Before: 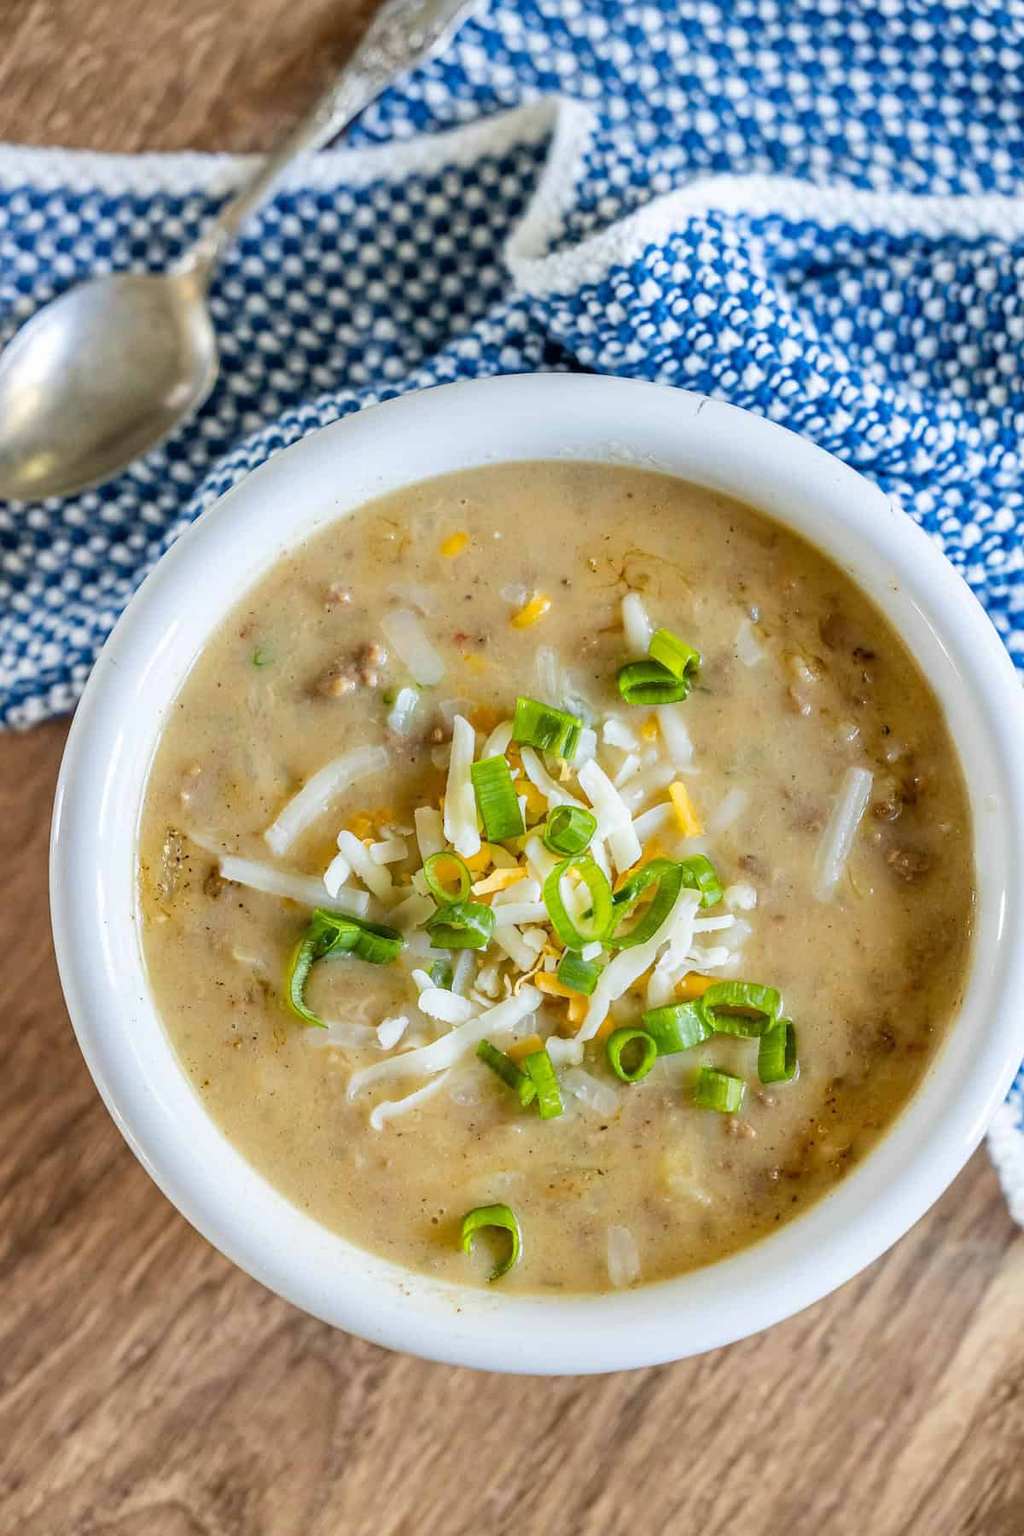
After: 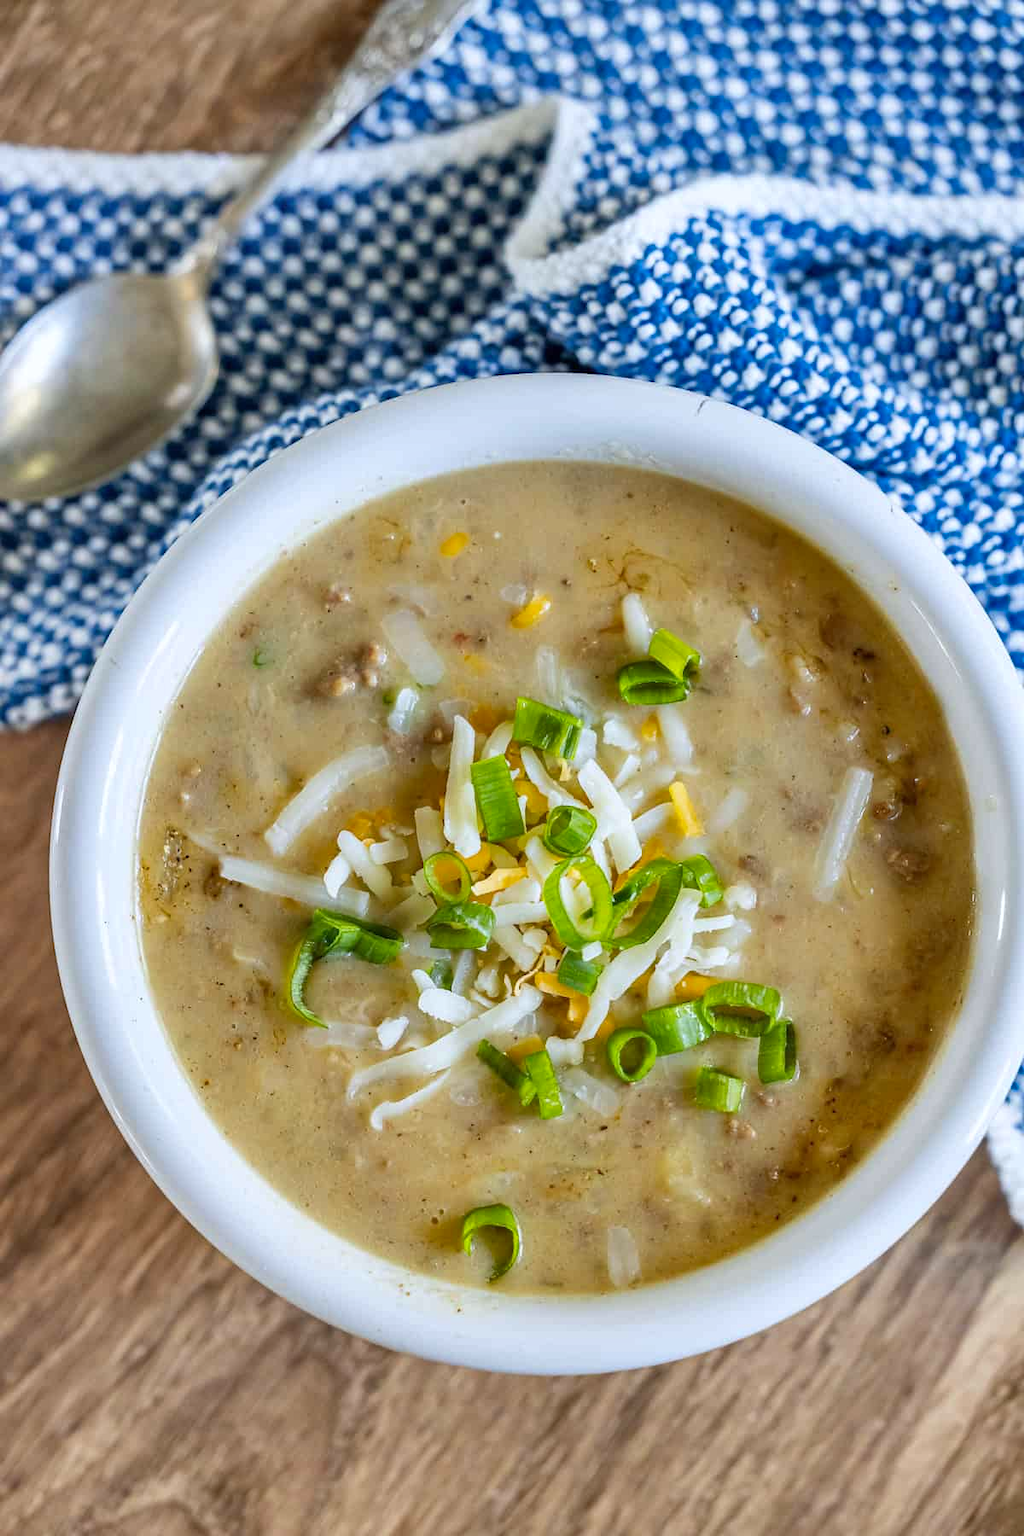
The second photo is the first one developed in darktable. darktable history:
white balance: red 0.98, blue 1.034
shadows and highlights: low approximation 0.01, soften with gaussian
